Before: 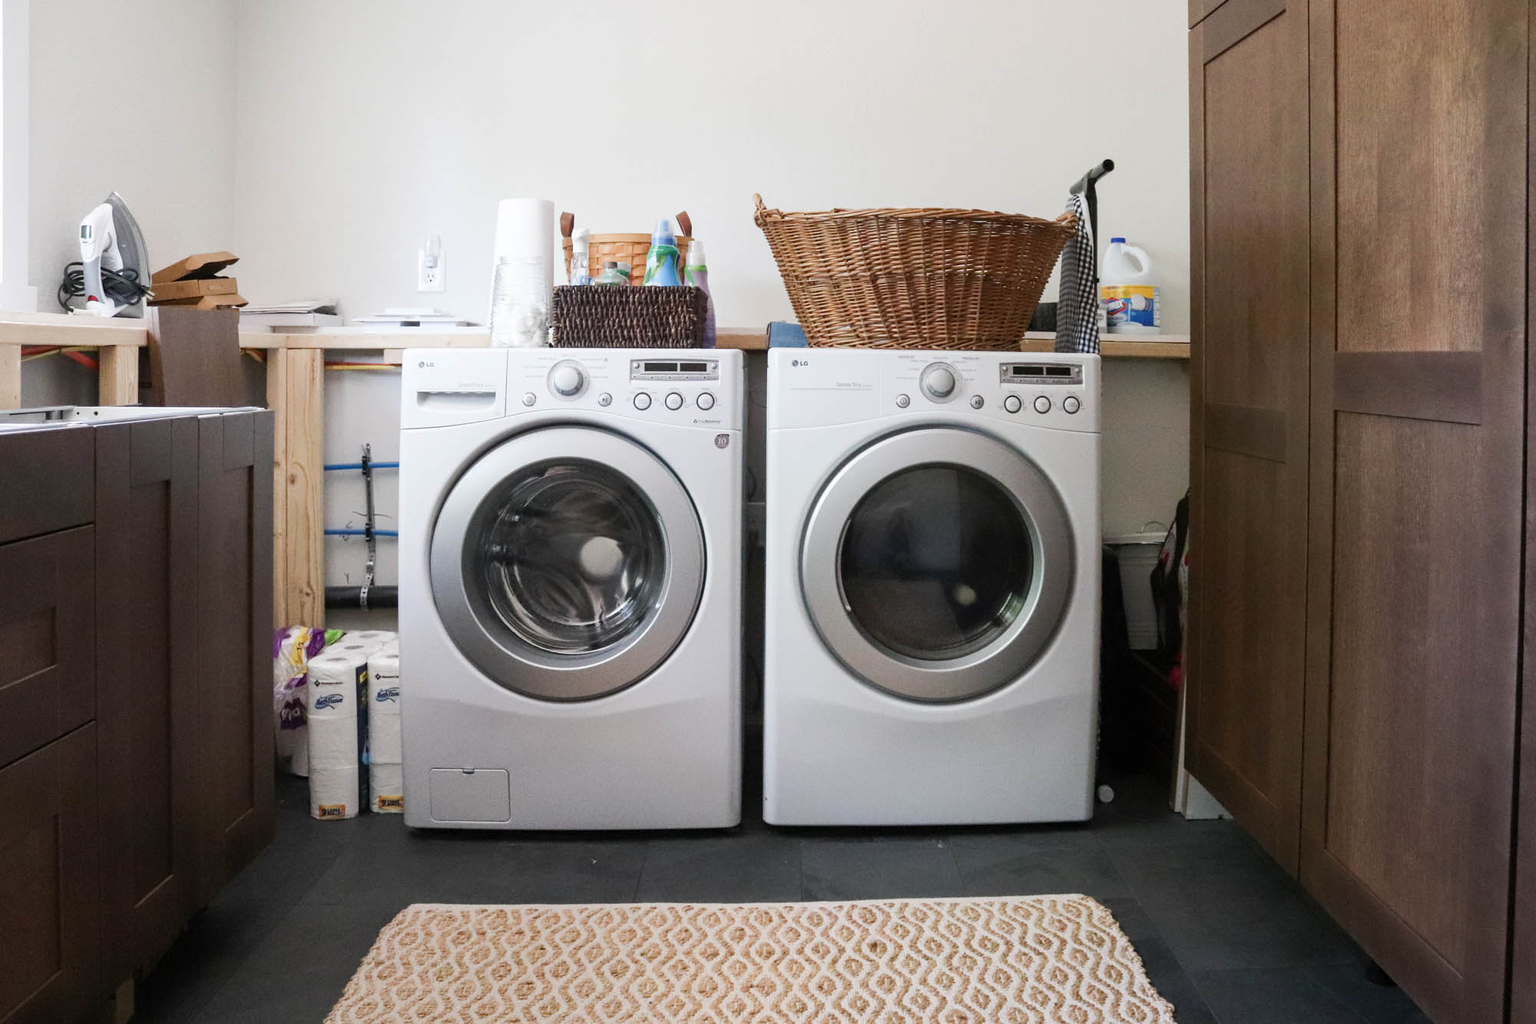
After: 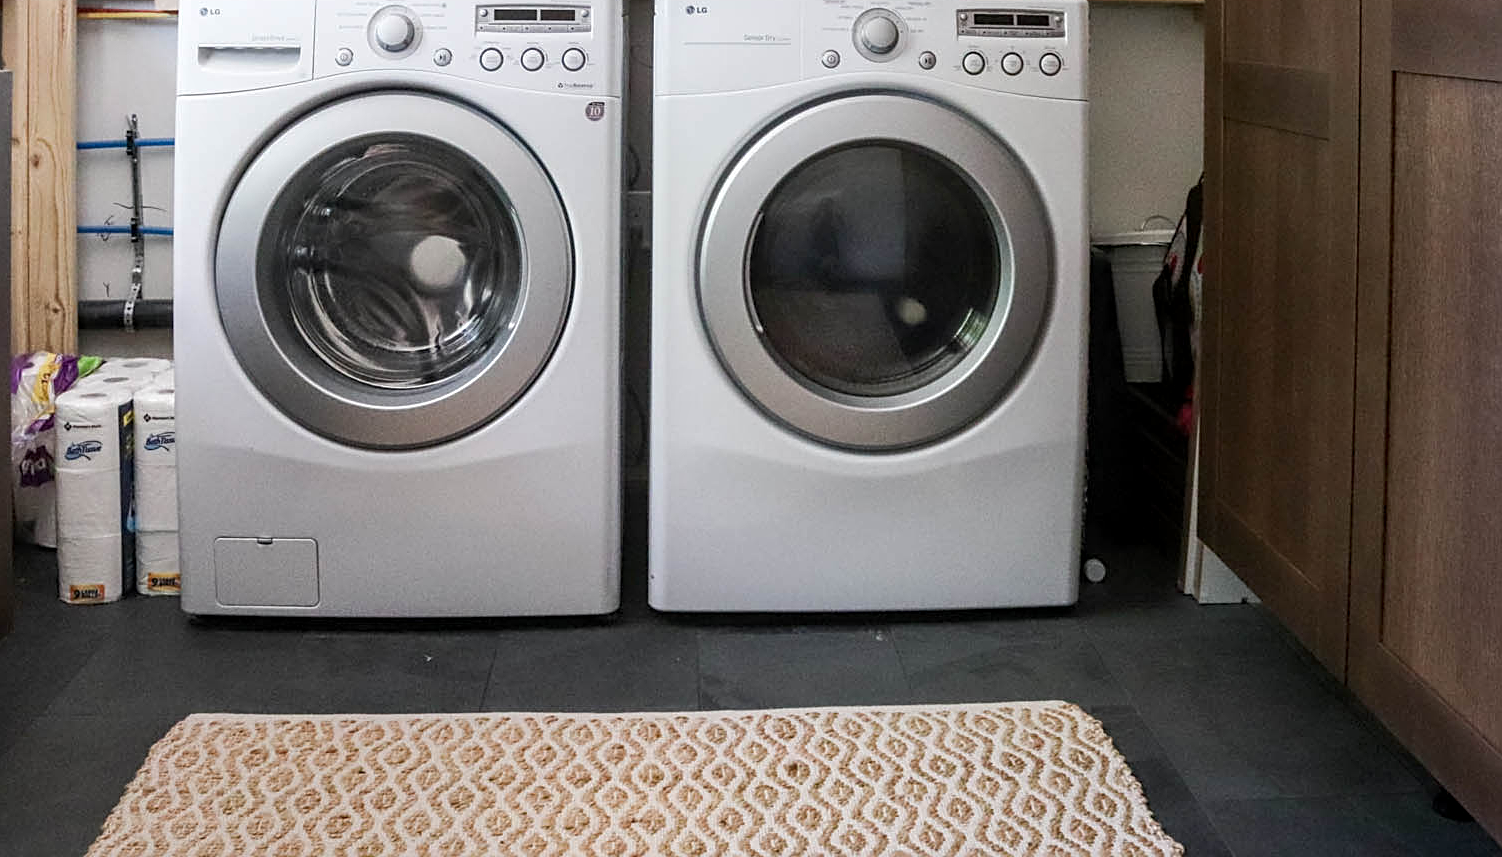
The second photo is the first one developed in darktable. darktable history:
local contrast: on, module defaults
crop and rotate: left 17.277%, top 34.765%, right 7.594%, bottom 0.887%
tone equalizer: edges refinement/feathering 500, mask exposure compensation -1.57 EV, preserve details no
sharpen: on, module defaults
